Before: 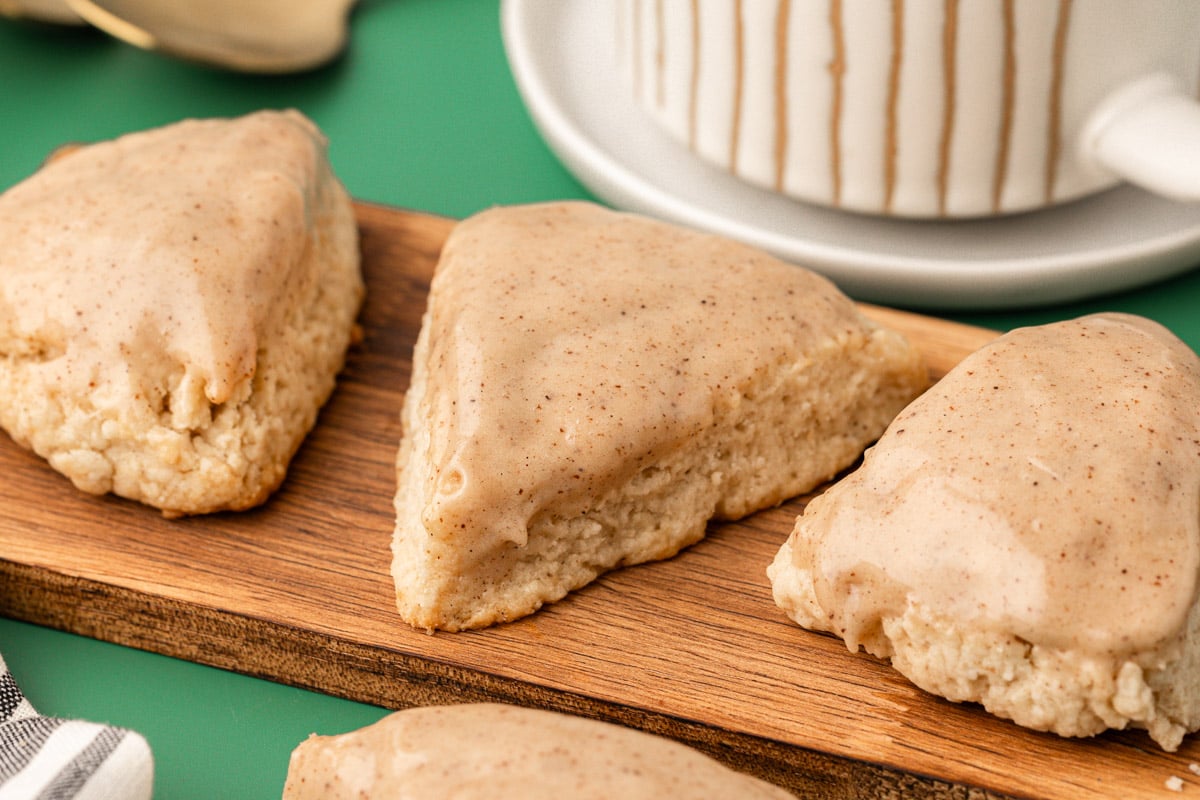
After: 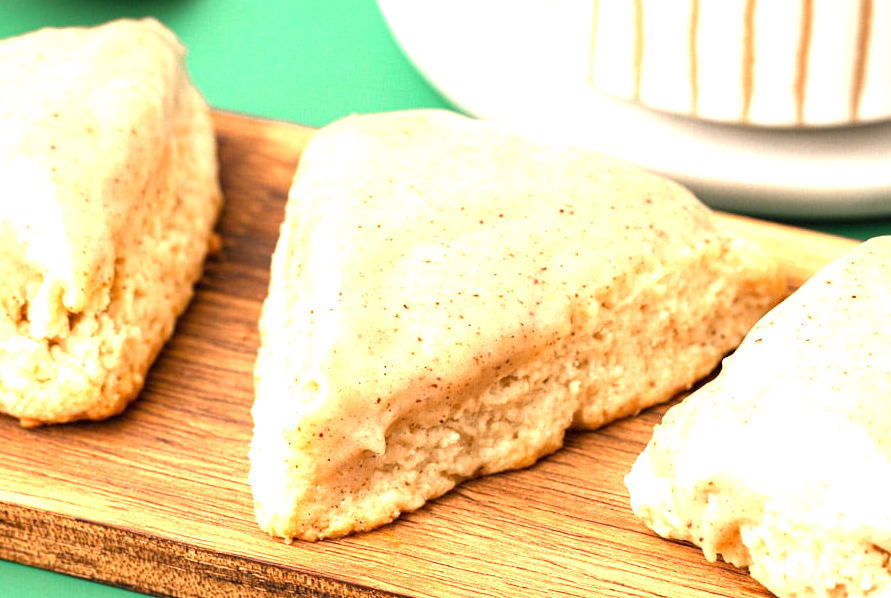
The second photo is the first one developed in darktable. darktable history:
crop and rotate: left 11.911%, top 11.388%, right 13.782%, bottom 13.836%
exposure: black level correction 0, exposure 1.459 EV, compensate highlight preservation false
